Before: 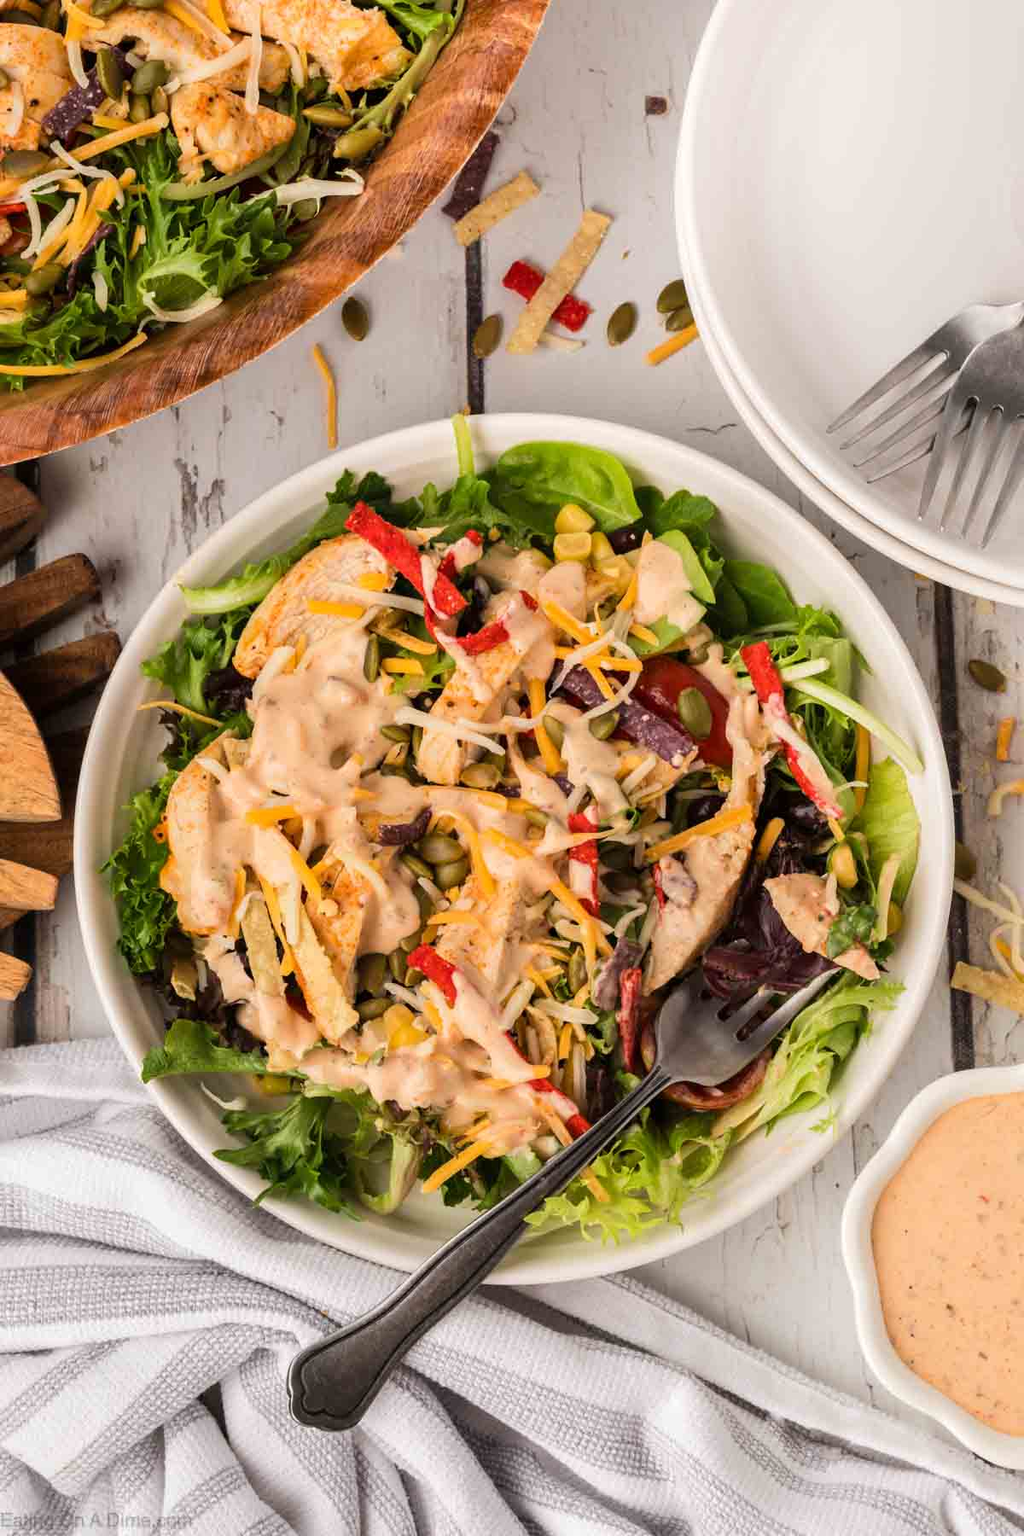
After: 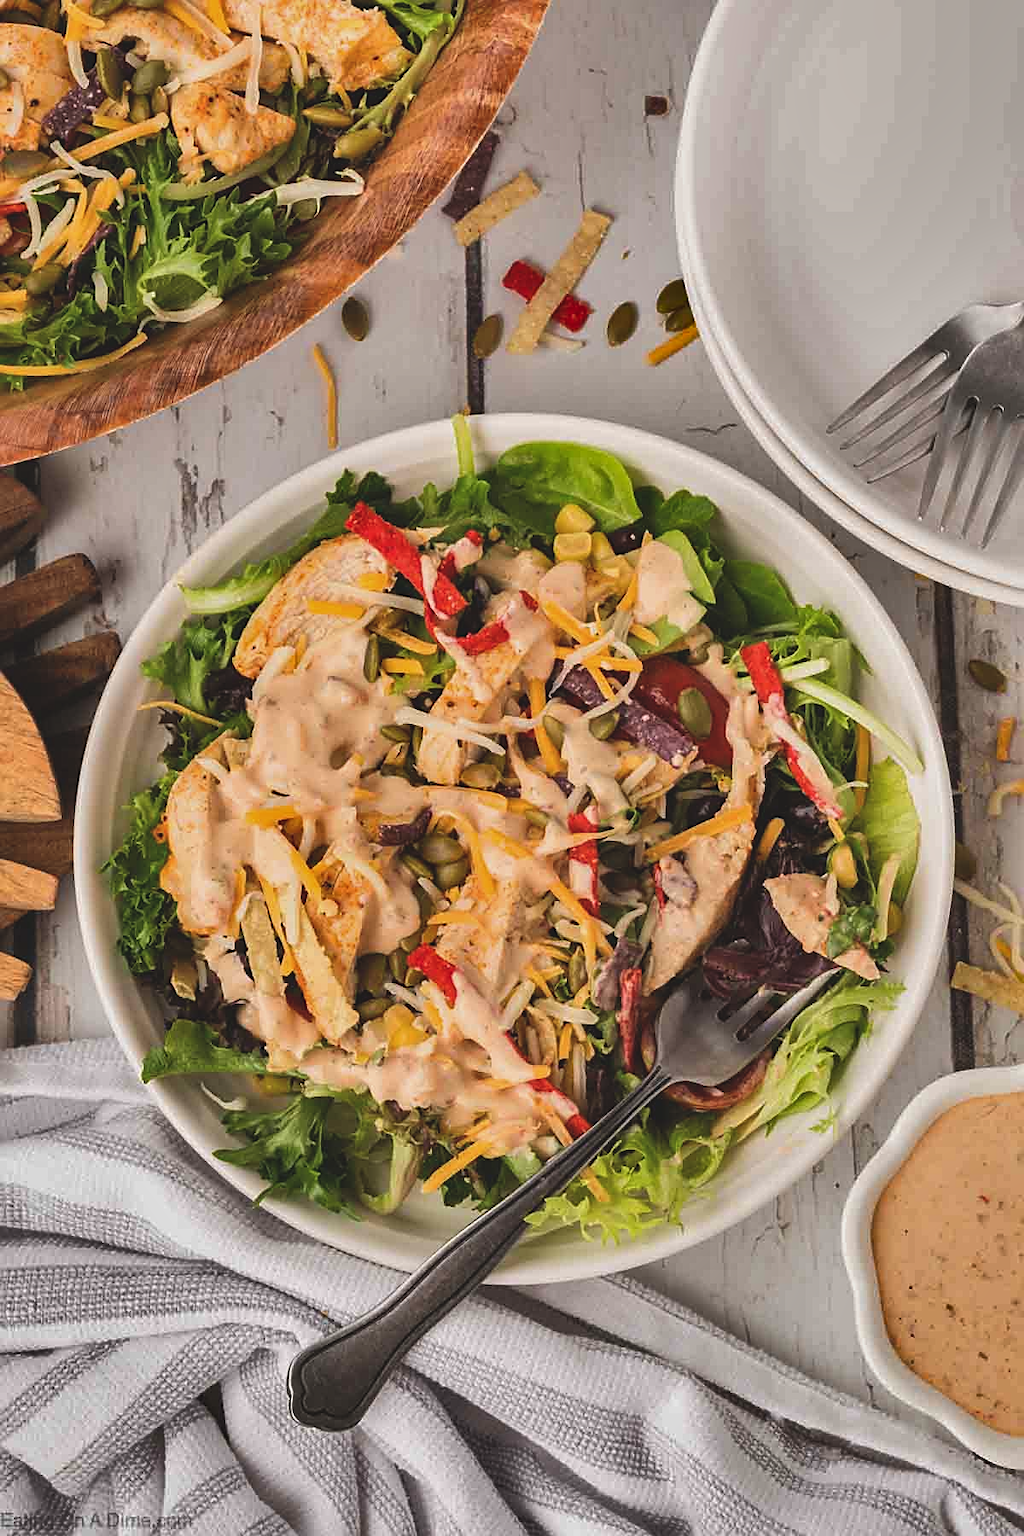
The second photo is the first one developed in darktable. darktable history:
sharpen: on, module defaults
exposure: black level correction -0.014, exposure -0.193 EV, compensate highlight preservation false
shadows and highlights: white point adjustment 0.1, highlights -70, soften with gaussian
